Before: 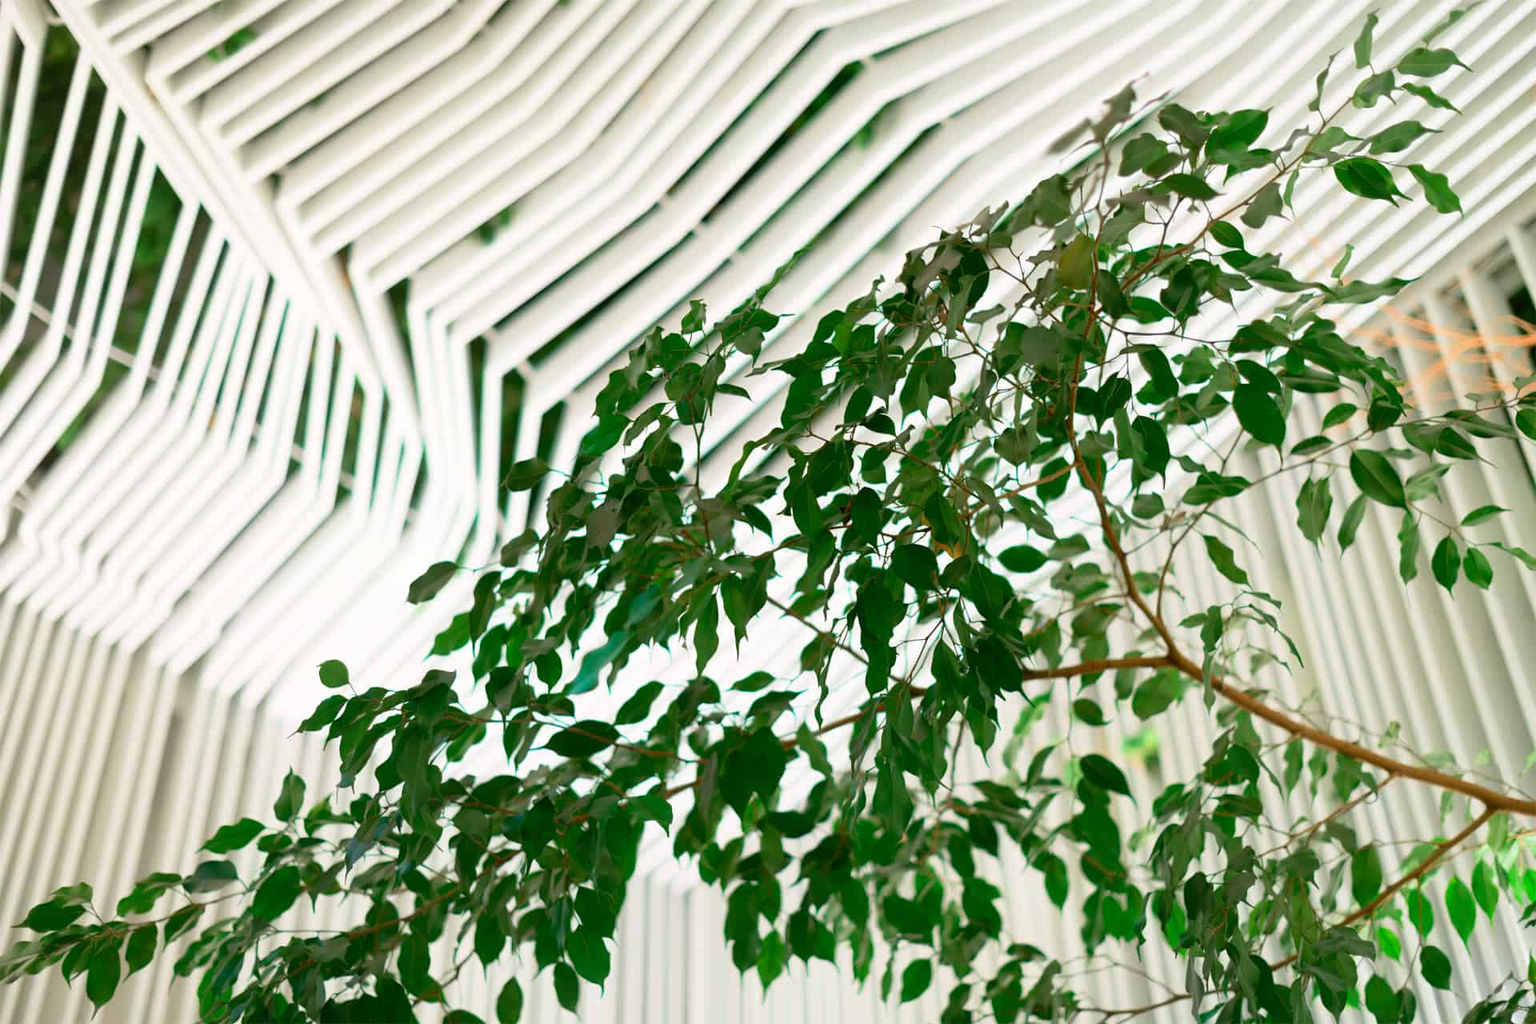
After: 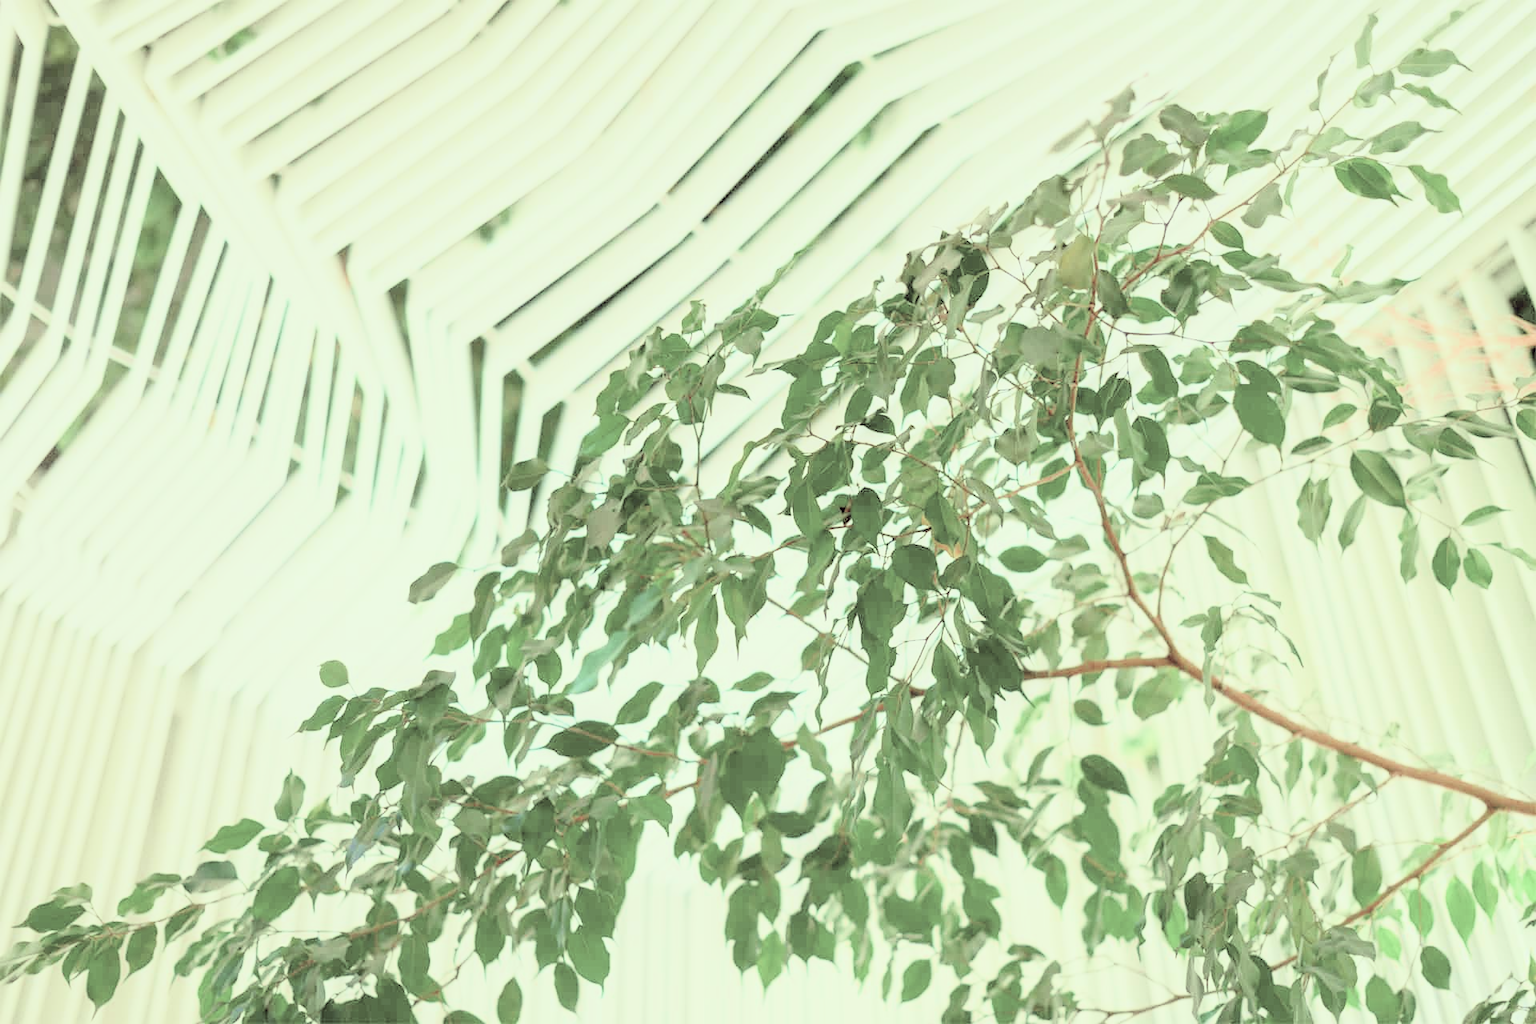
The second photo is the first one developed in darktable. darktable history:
local contrast: on, module defaults
tone curve: curves: ch0 [(0, 0.021) (0.049, 0.044) (0.152, 0.14) (0.328, 0.377) (0.473, 0.543) (0.663, 0.734) (0.84, 0.899) (1, 0.969)]; ch1 [(0, 0) (0.302, 0.331) (0.427, 0.433) (0.472, 0.47) (0.502, 0.503) (0.527, 0.524) (0.564, 0.591) (0.602, 0.632) (0.677, 0.701) (0.859, 0.885) (1, 1)]; ch2 [(0, 0) (0.33, 0.301) (0.447, 0.44) (0.487, 0.496) (0.502, 0.516) (0.535, 0.563) (0.565, 0.6) (0.618, 0.629) (1, 1)], color space Lab, independent channels, preserve colors none
color correction: highlights a* -20.17, highlights b* 20.27, shadows a* 20.03, shadows b* -20.46, saturation 0.43
filmic rgb: middle gray luminance 3.44%, black relative exposure -5.92 EV, white relative exposure 6.33 EV, threshold 6 EV, dynamic range scaling 22.4%, target black luminance 0%, hardness 2.33, latitude 45.85%, contrast 0.78, highlights saturation mix 100%, shadows ↔ highlights balance 0.033%, add noise in highlights 0, preserve chrominance max RGB, color science v3 (2019), use custom middle-gray values true, iterations of high-quality reconstruction 0, contrast in highlights soft, enable highlight reconstruction true
